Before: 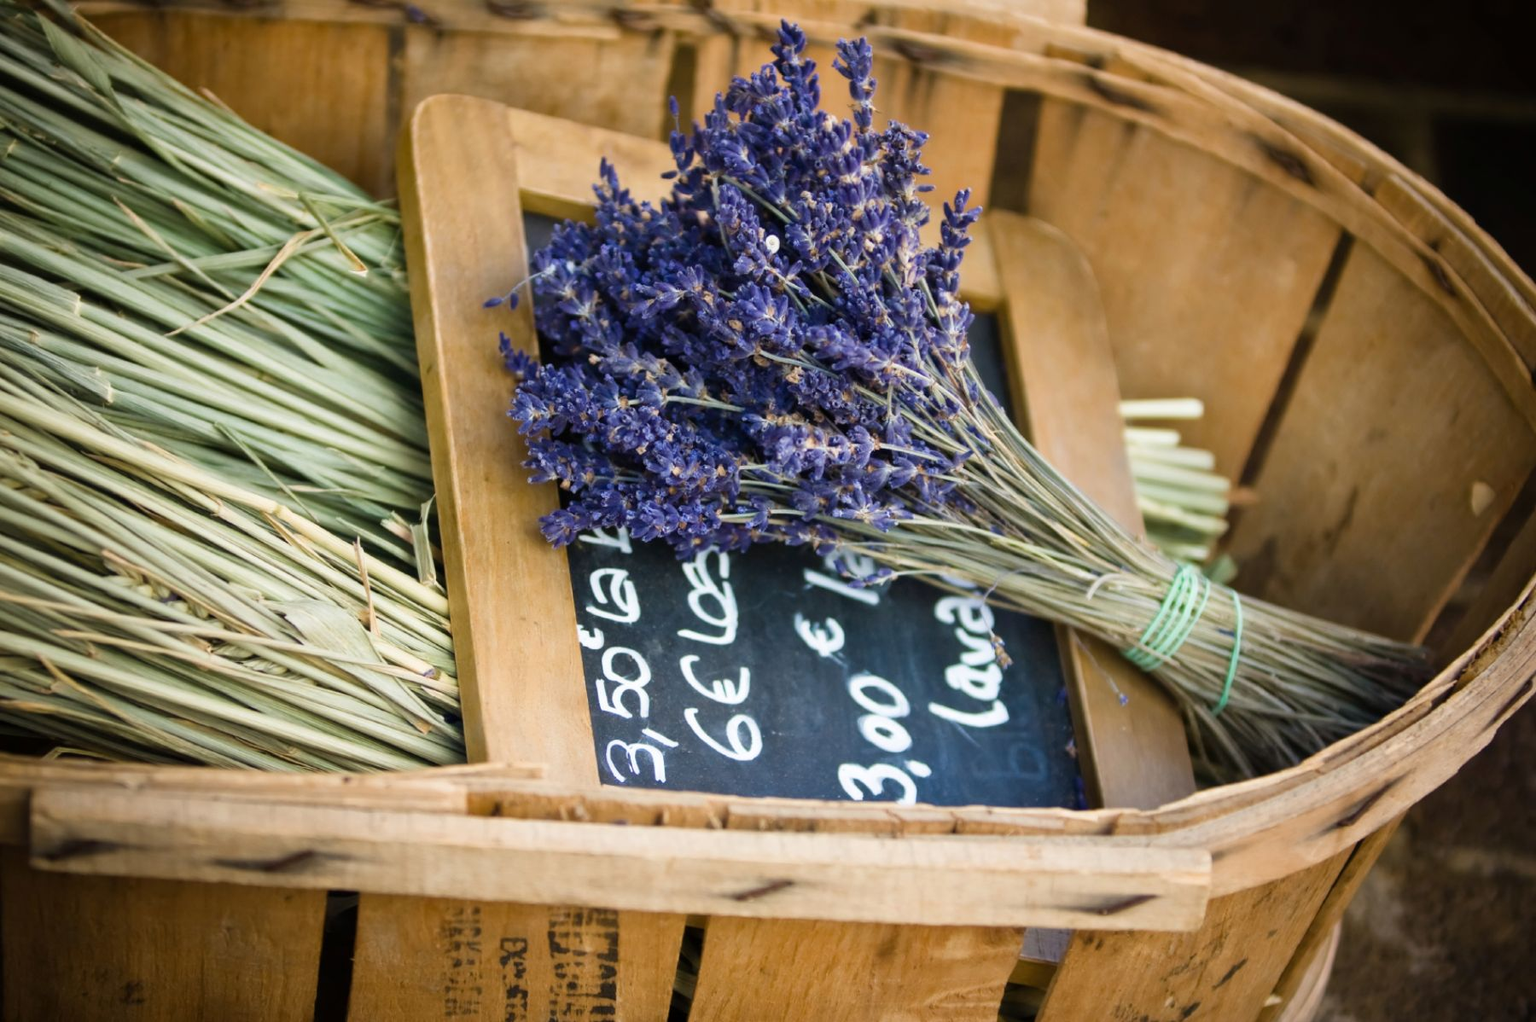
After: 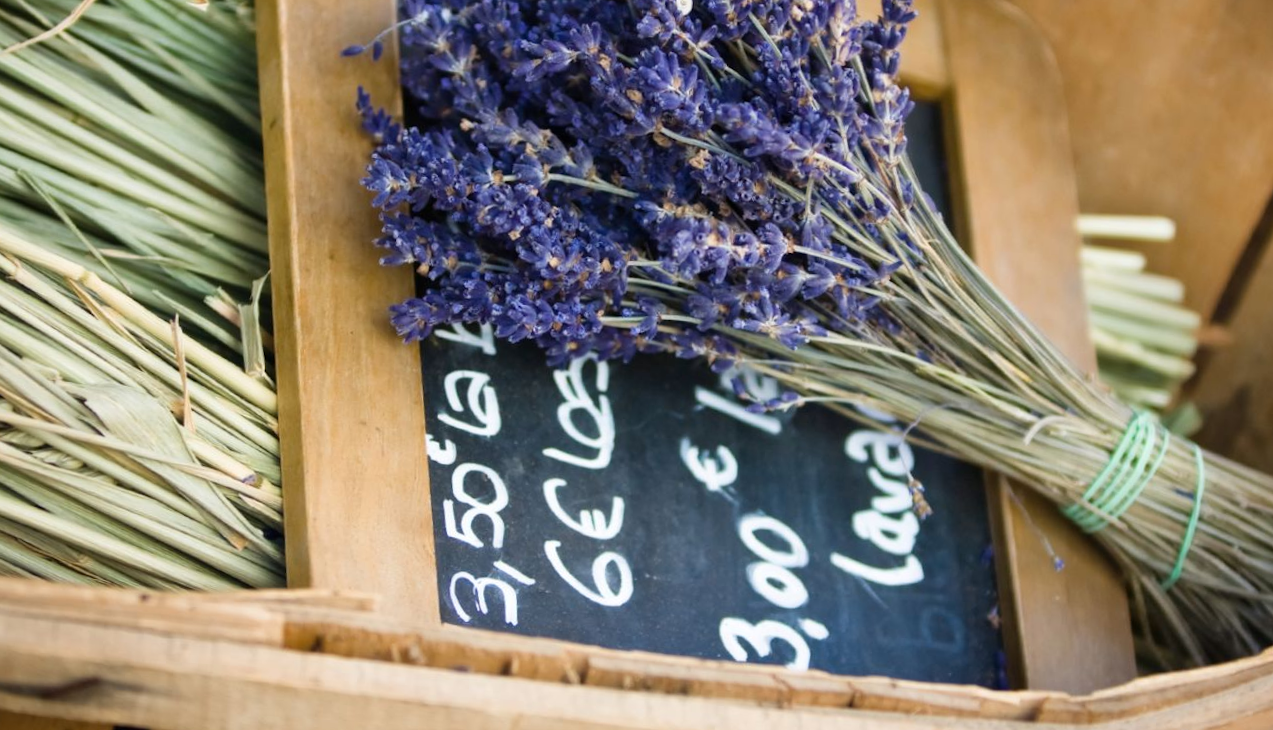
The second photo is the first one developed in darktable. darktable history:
crop and rotate: angle -3.8°, left 9.897%, top 21.102%, right 12.435%, bottom 11.964%
